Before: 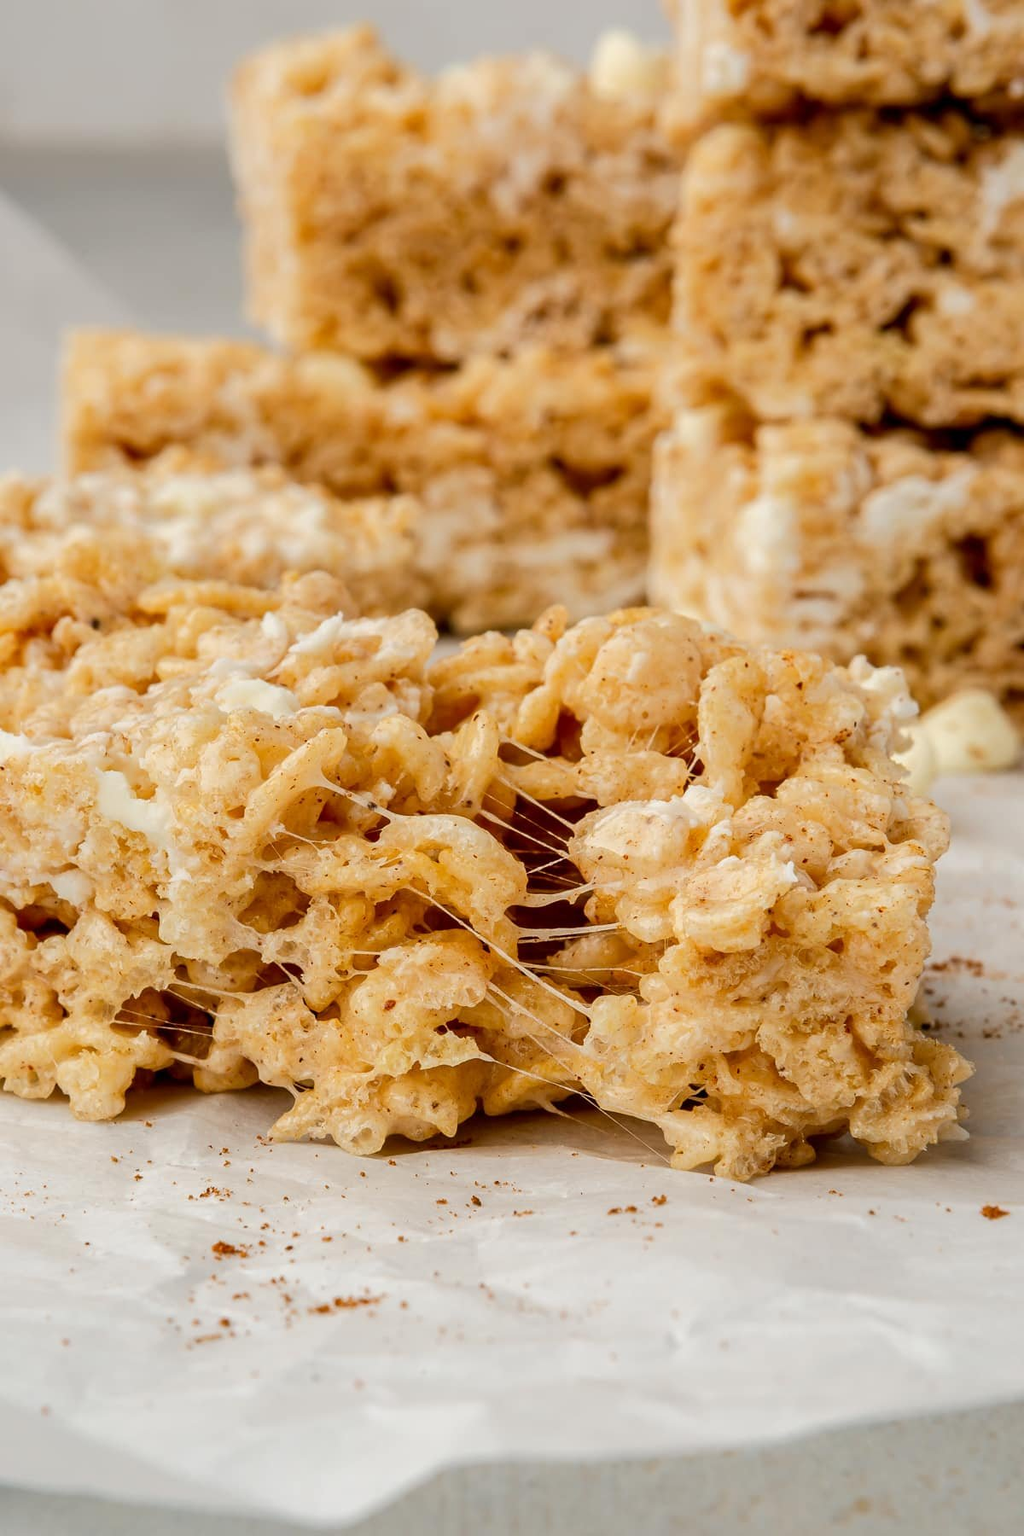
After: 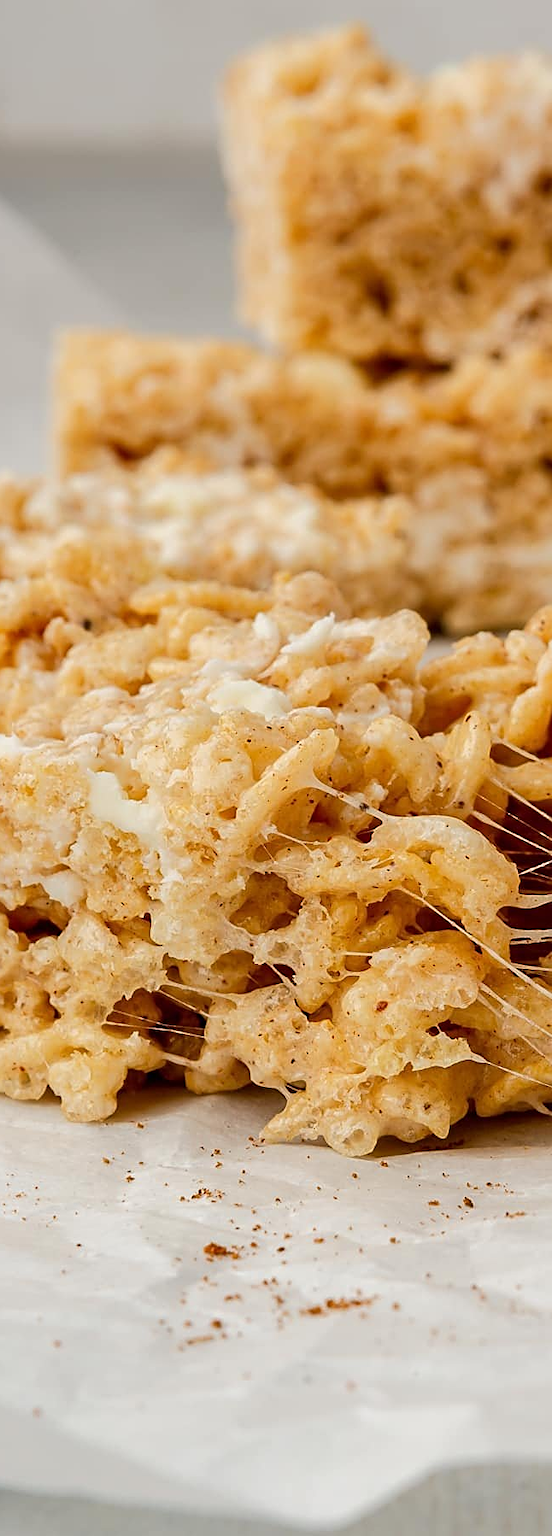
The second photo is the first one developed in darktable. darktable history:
sharpen: on, module defaults
exposure: compensate exposure bias true, compensate highlight preservation false
crop: left 0.895%, right 45.183%, bottom 0.087%
